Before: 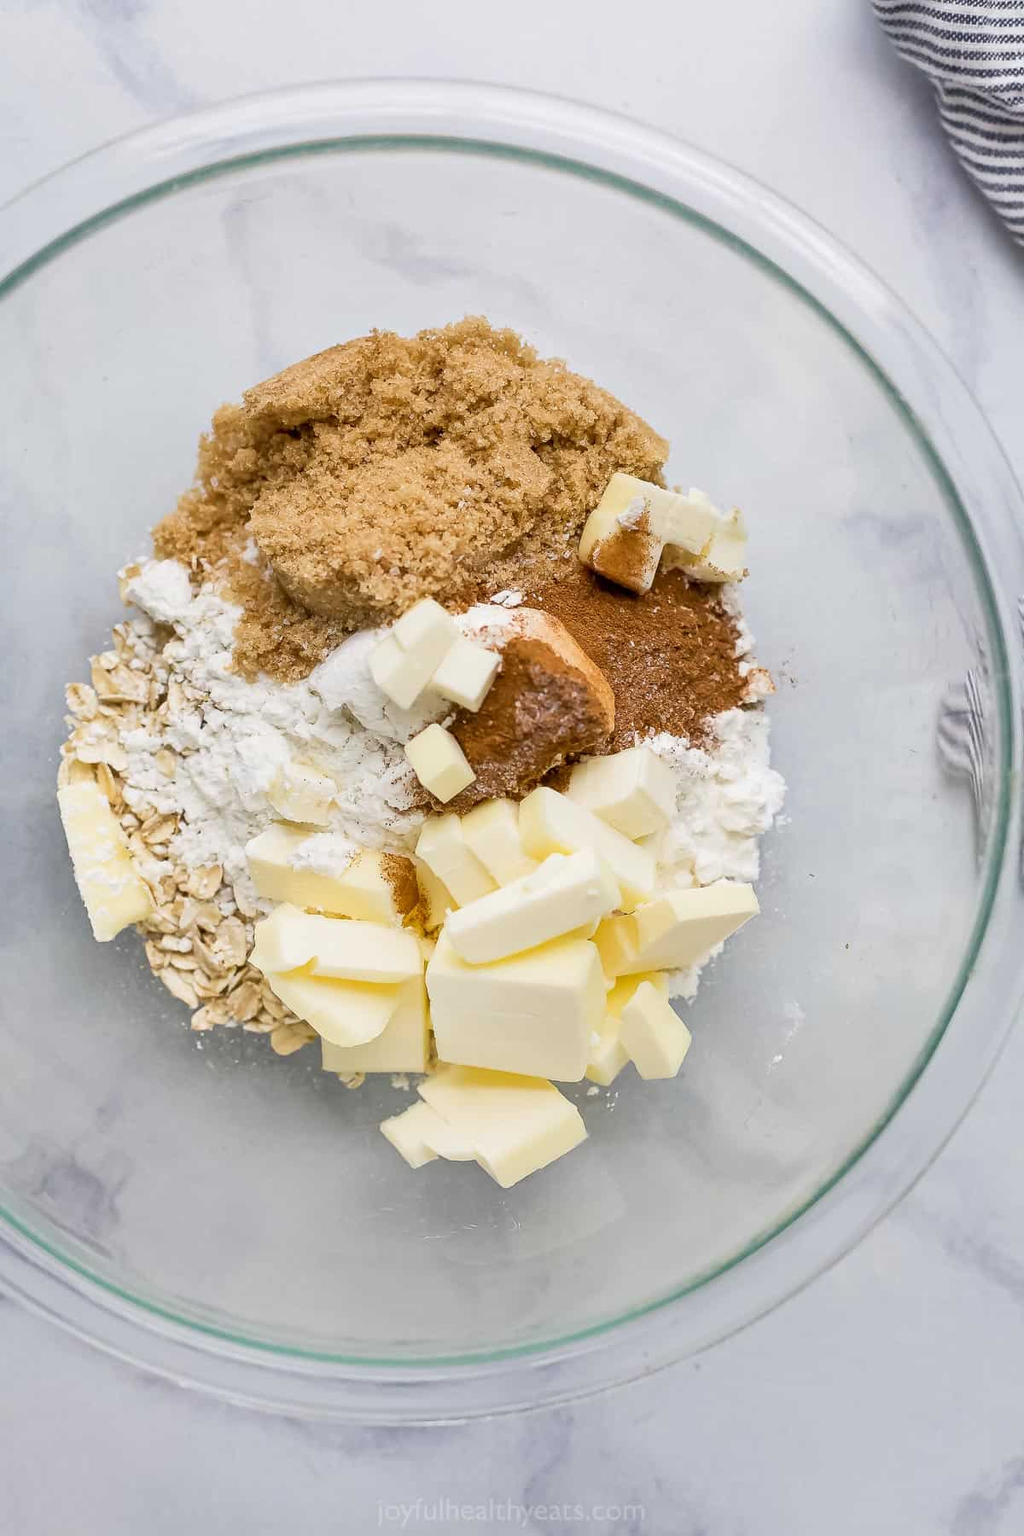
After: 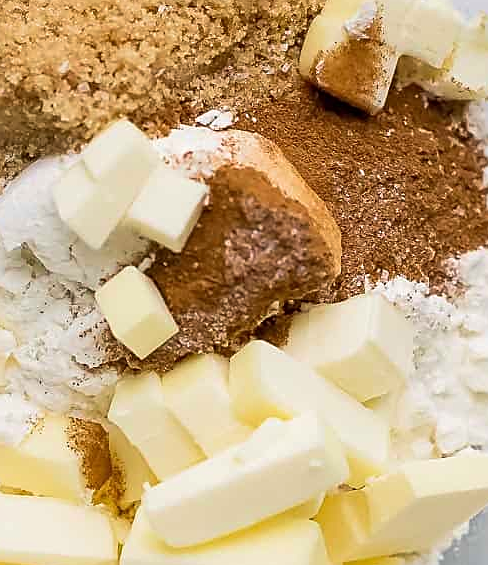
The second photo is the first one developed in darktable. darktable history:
sharpen: on, module defaults
velvia: on, module defaults
crop: left 31.608%, top 32.371%, right 27.648%, bottom 36.232%
local contrast: mode bilateral grid, contrast 15, coarseness 35, detail 105%, midtone range 0.2
exposure: exposure -0.014 EV, compensate highlight preservation false
